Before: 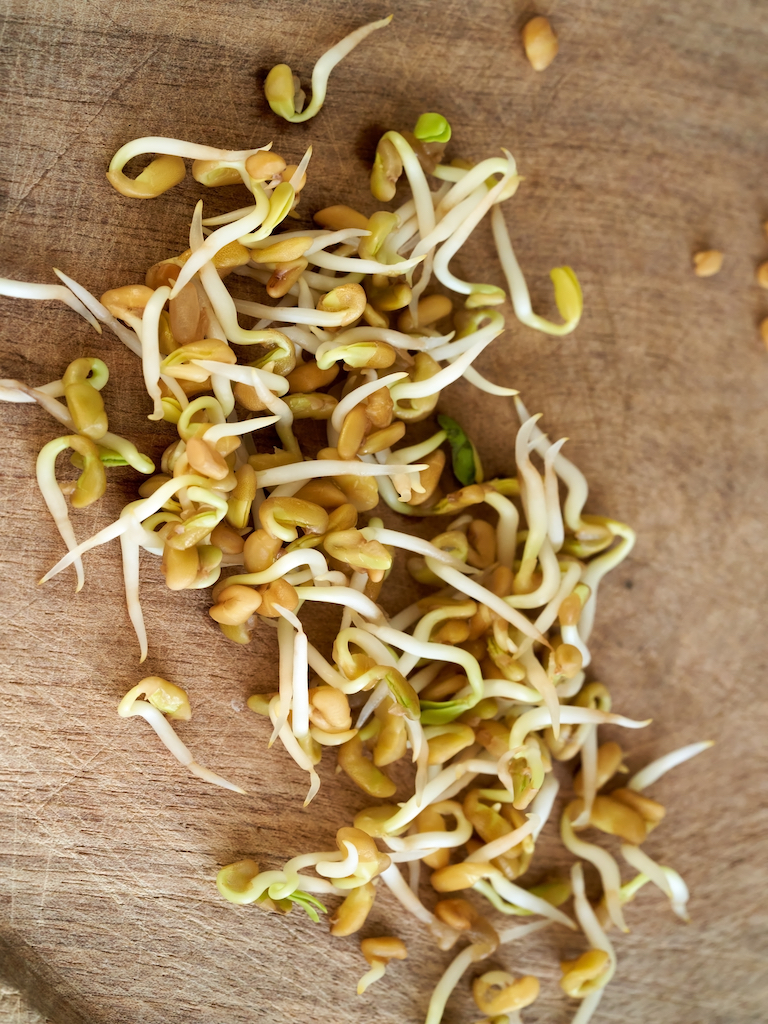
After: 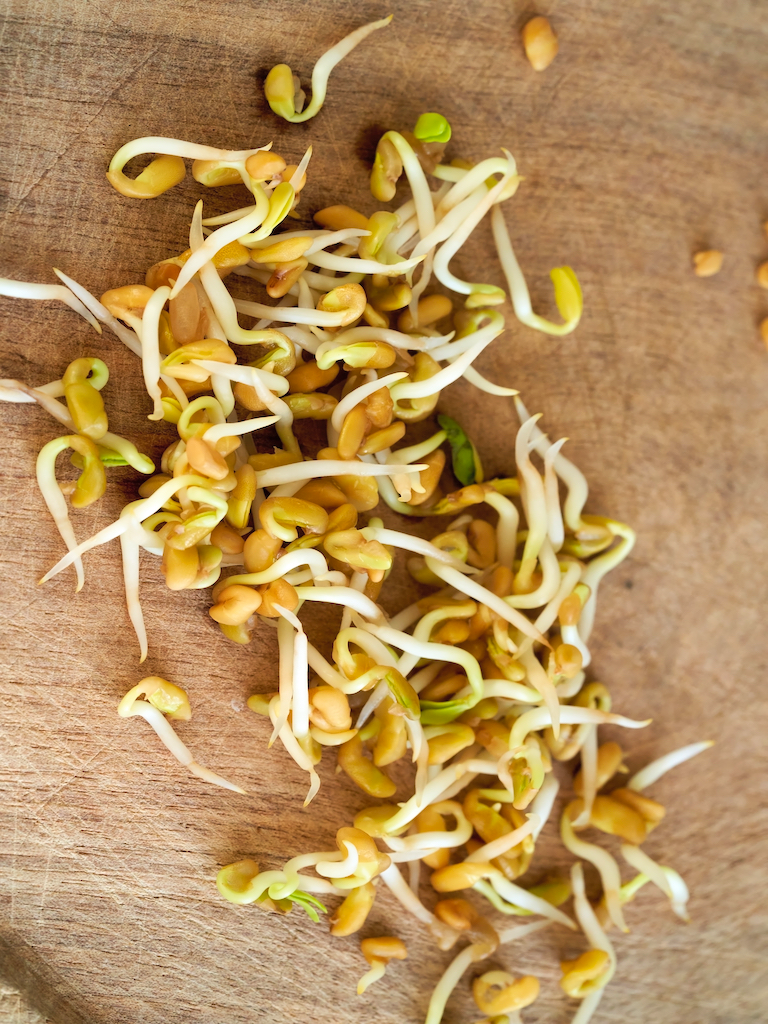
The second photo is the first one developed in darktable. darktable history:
contrast brightness saturation: brightness 0.09, saturation 0.194
